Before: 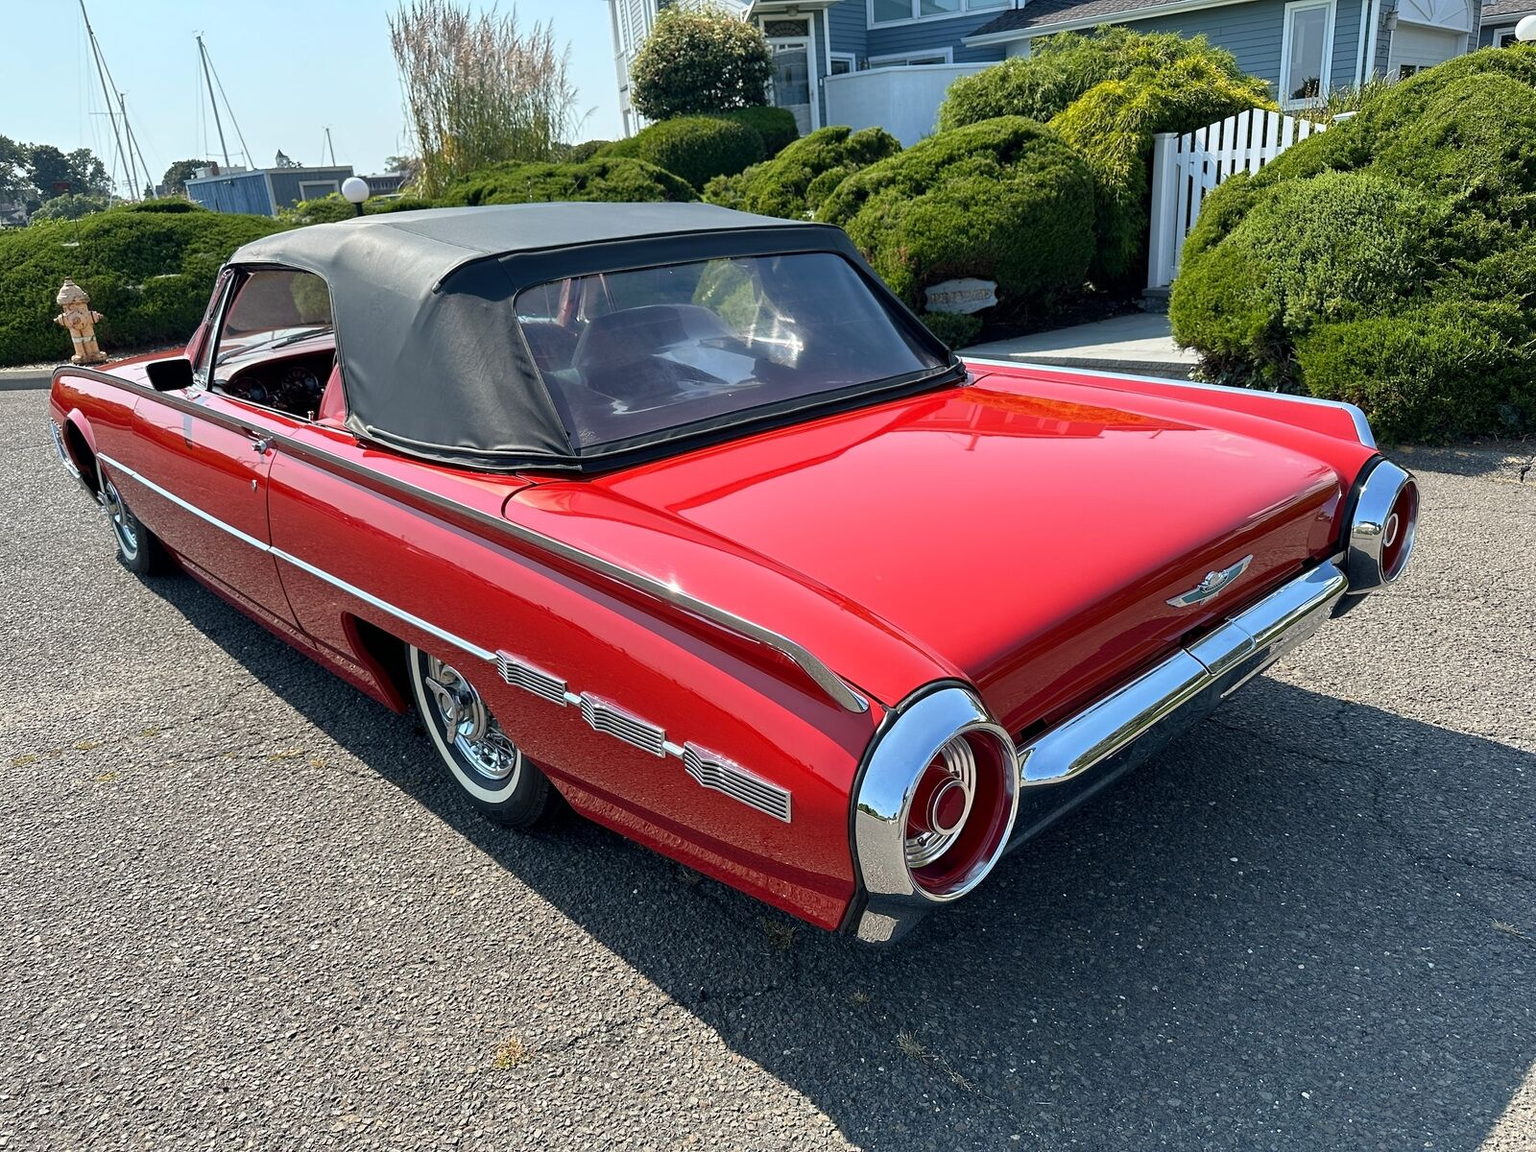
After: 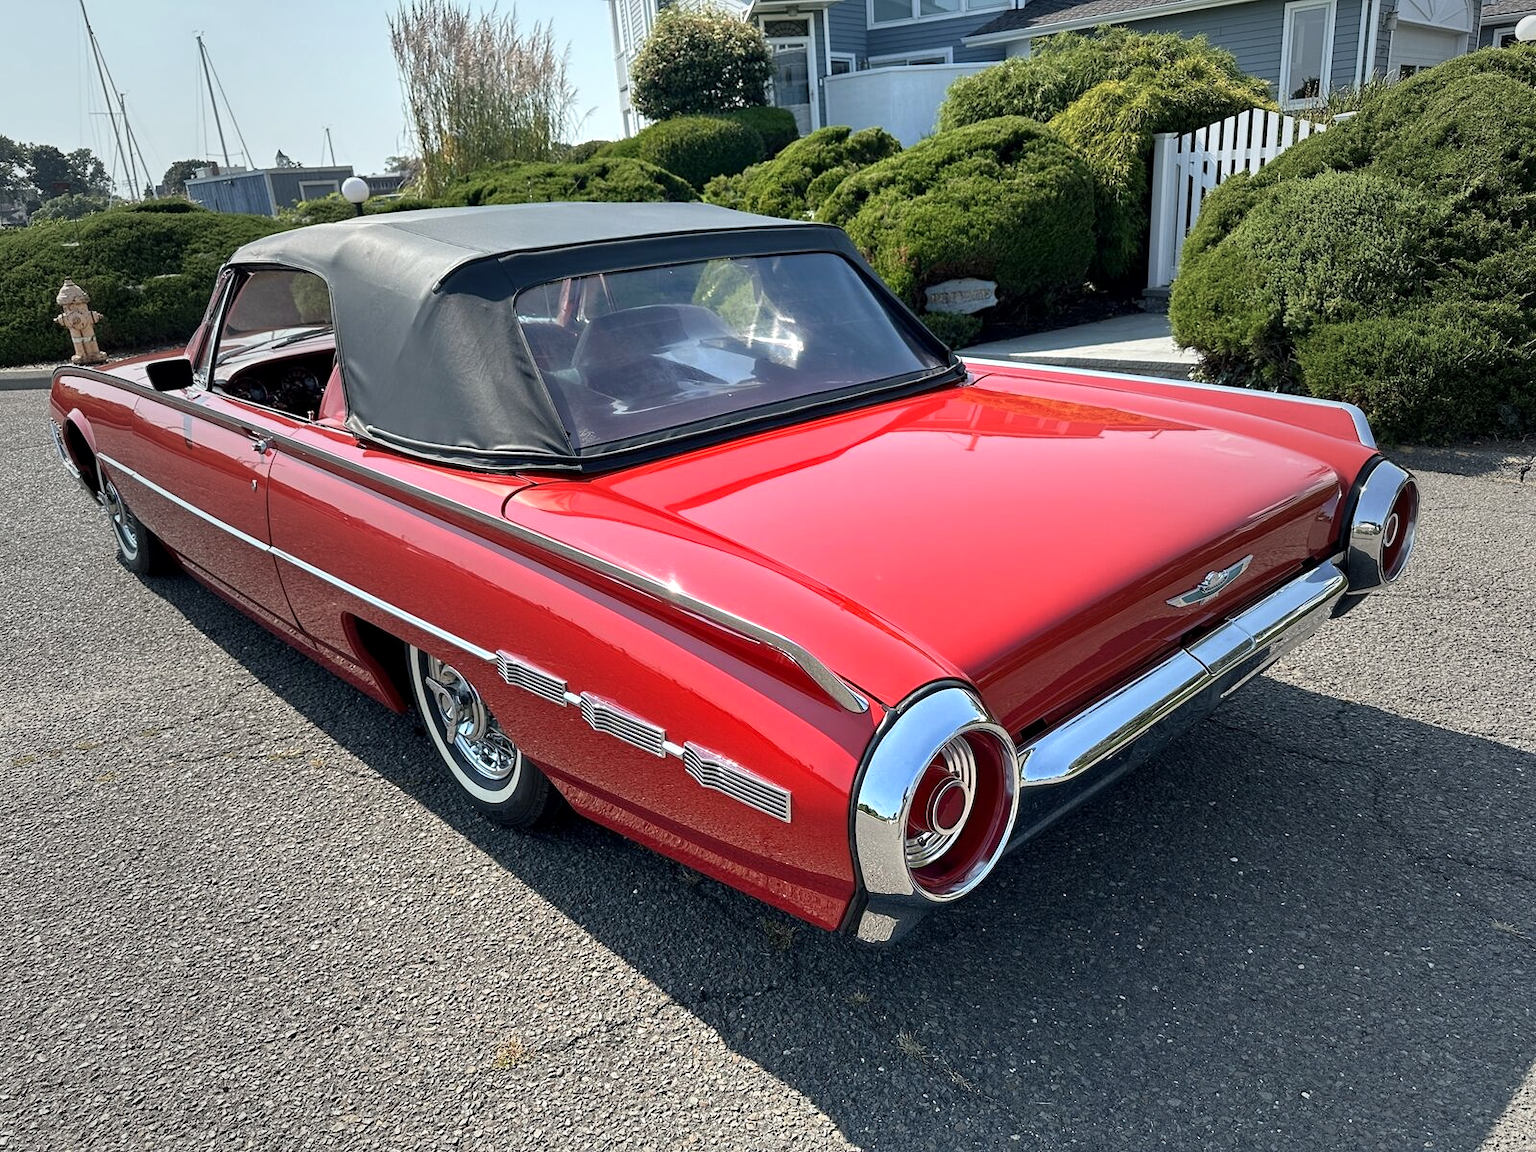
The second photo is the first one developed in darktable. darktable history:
vignetting: fall-off start 16.9%, fall-off radius 100.99%, brightness -0.408, saturation -0.311, width/height ratio 0.715, unbound false
exposure: black level correction 0.001, exposure 0.499 EV, compensate highlight preservation false
